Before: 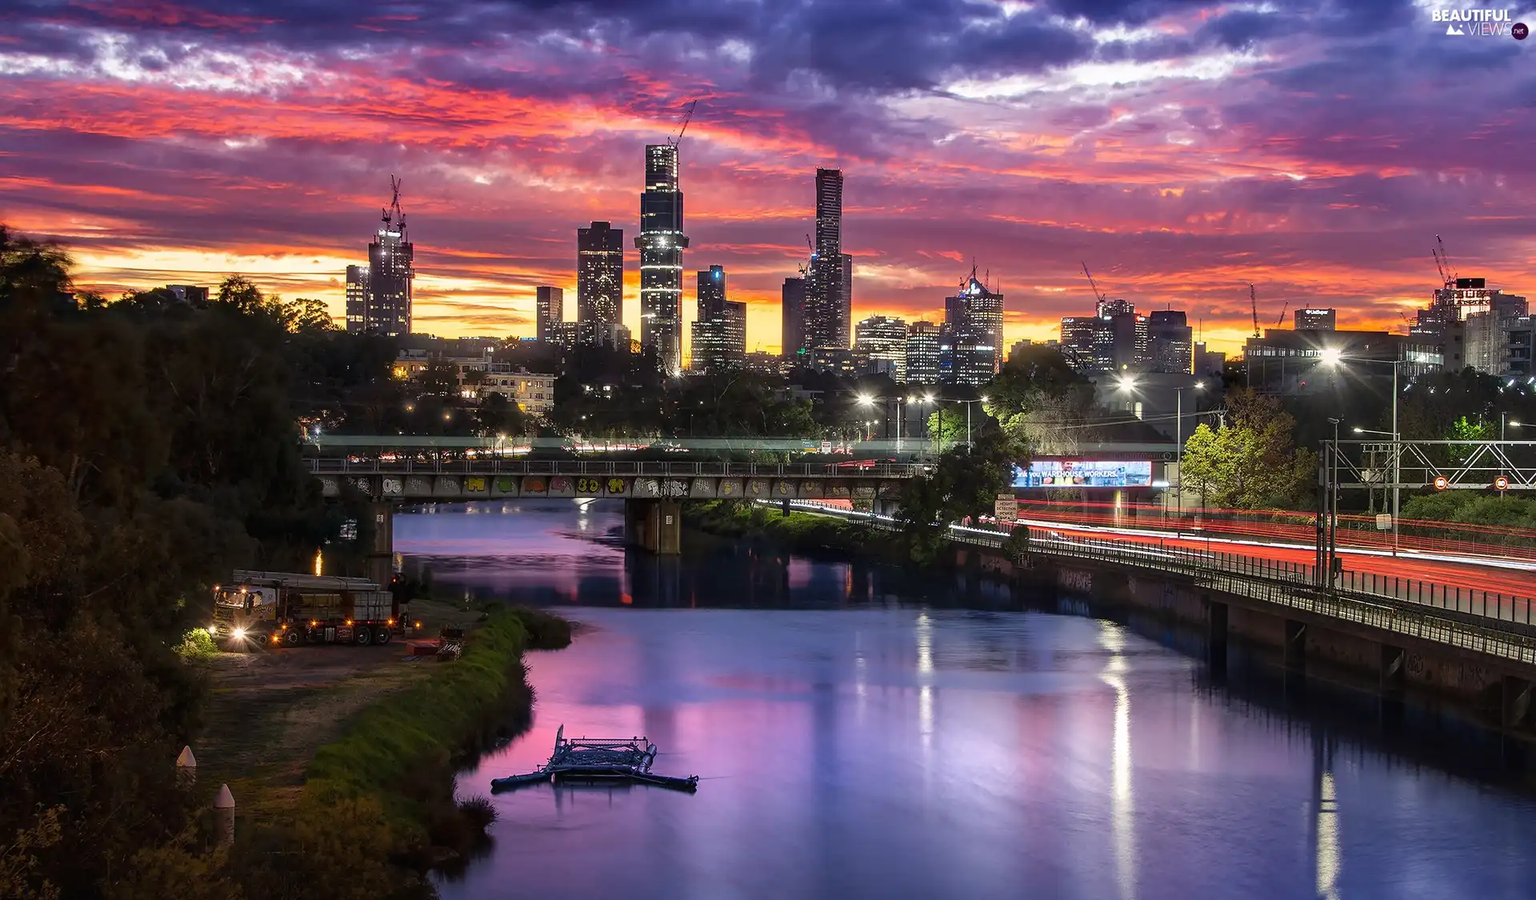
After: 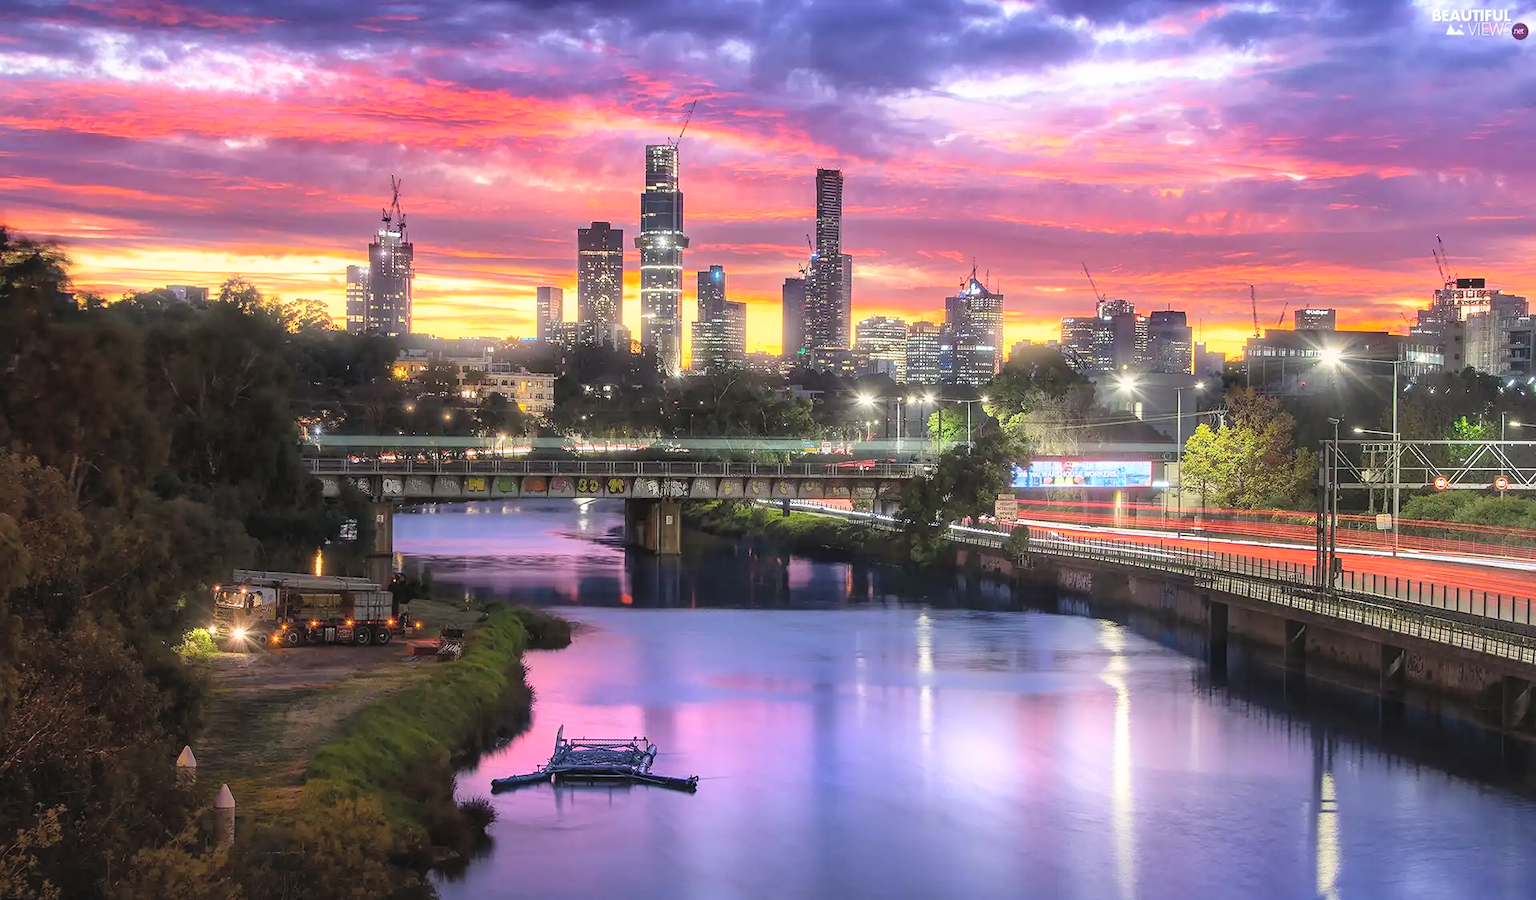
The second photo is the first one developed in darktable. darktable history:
contrast brightness saturation: contrast 0.1, brightness 0.3, saturation 0.14
bloom: size 5%, threshold 95%, strength 15%
